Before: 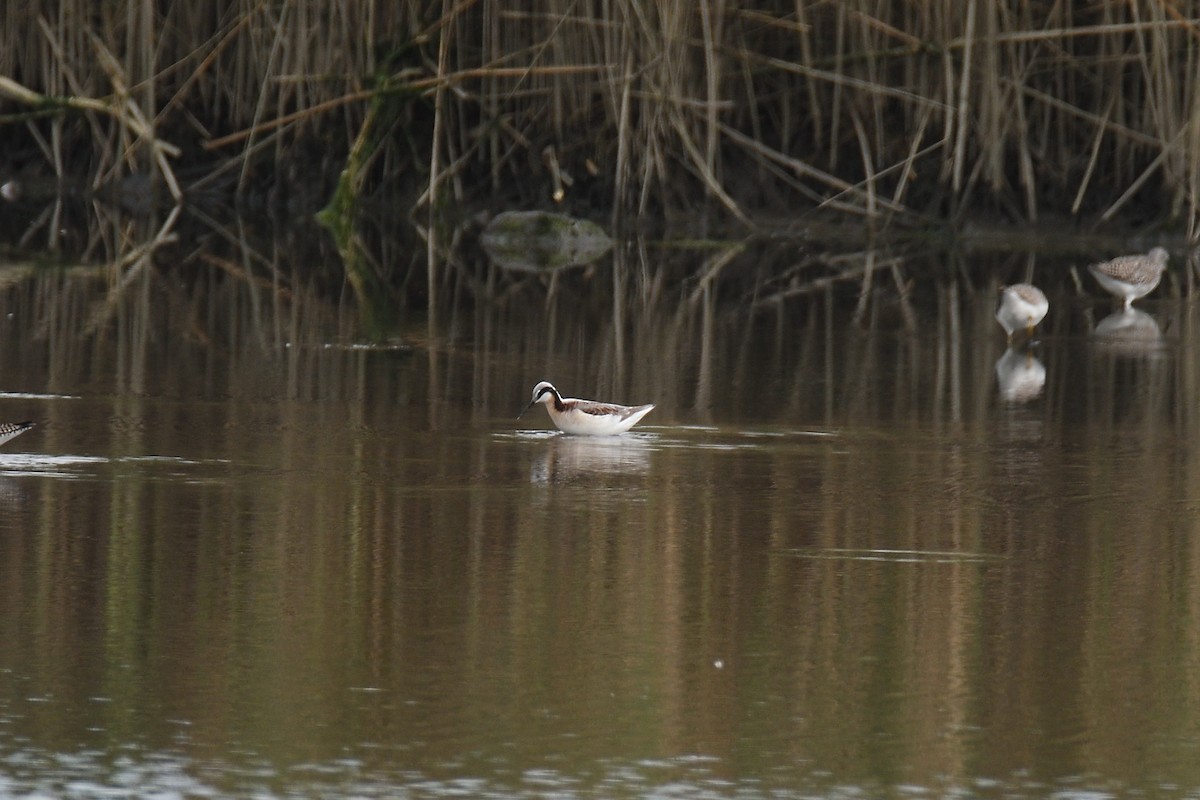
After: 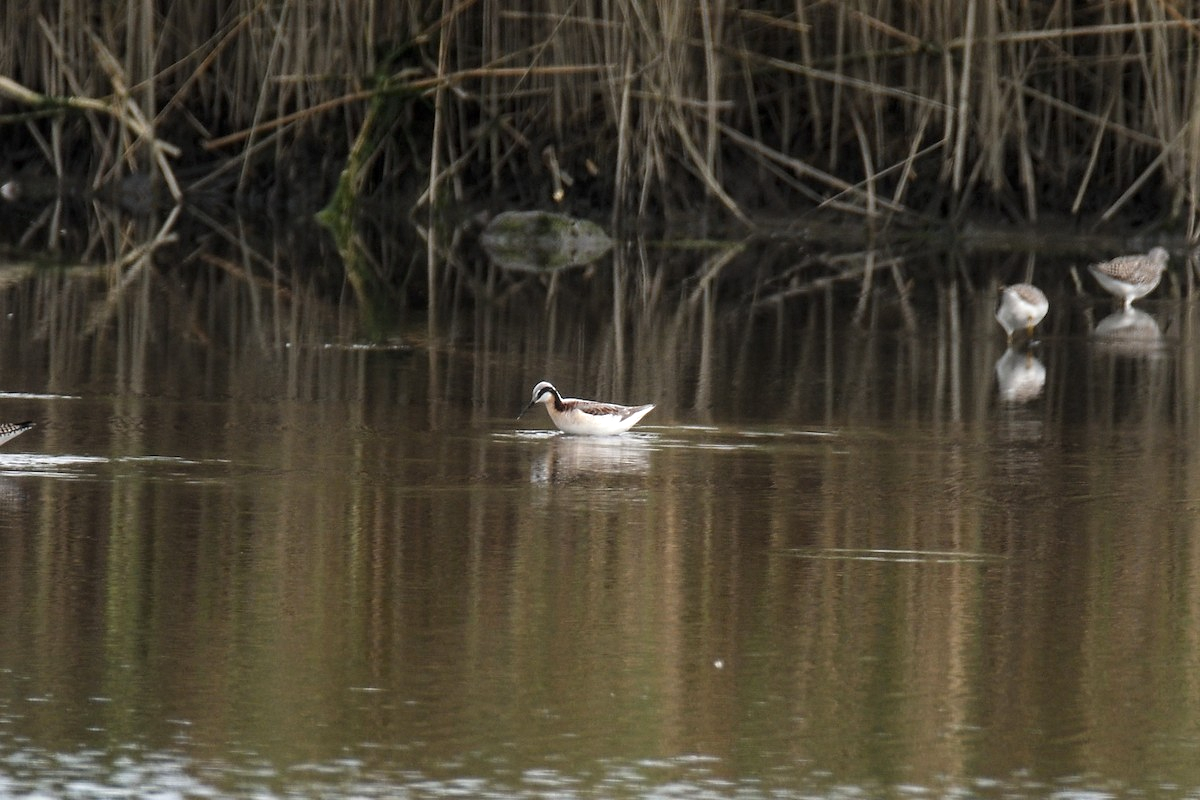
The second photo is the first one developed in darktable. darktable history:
local contrast: on, module defaults
tone equalizer: -8 EV -0.377 EV, -7 EV -0.418 EV, -6 EV -0.297 EV, -5 EV -0.239 EV, -3 EV 0.214 EV, -2 EV 0.36 EV, -1 EV 0.369 EV, +0 EV 0.409 EV
